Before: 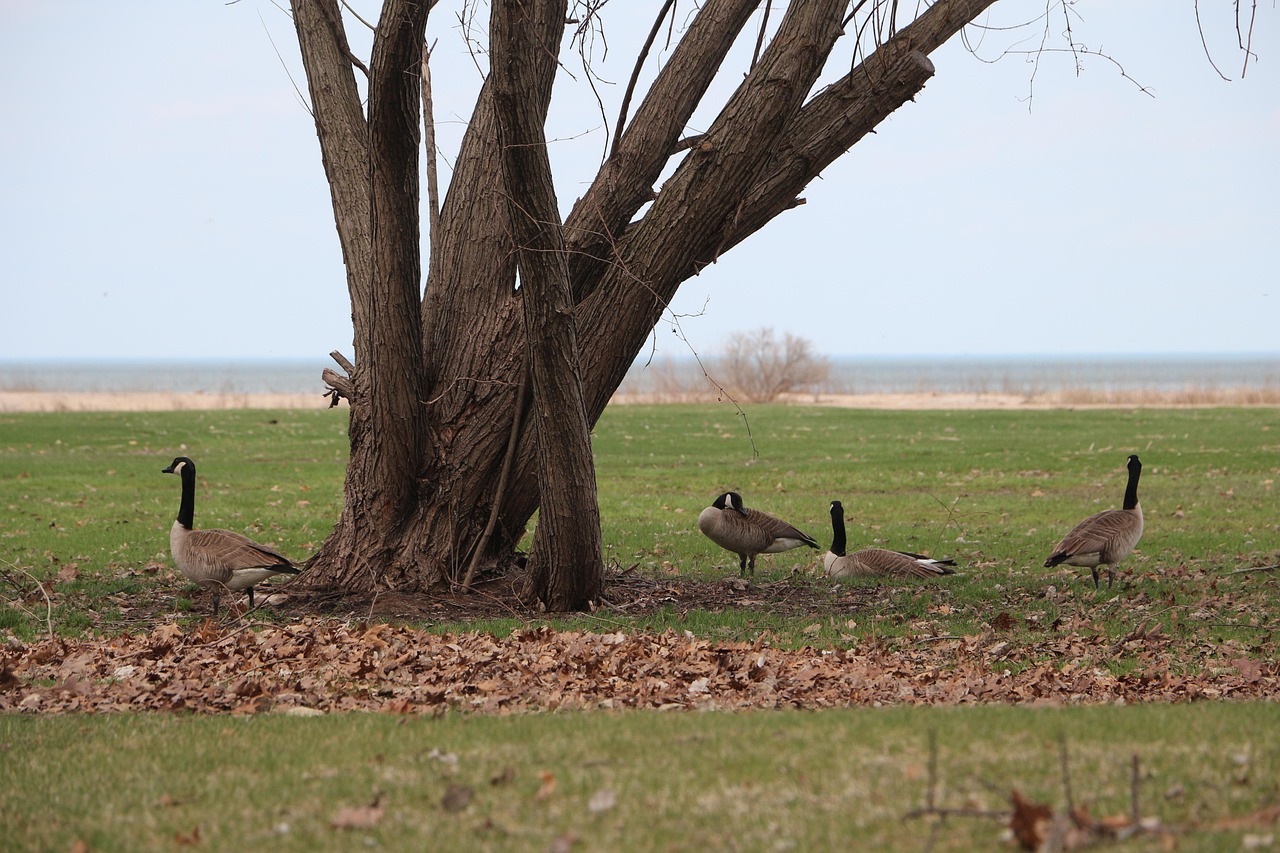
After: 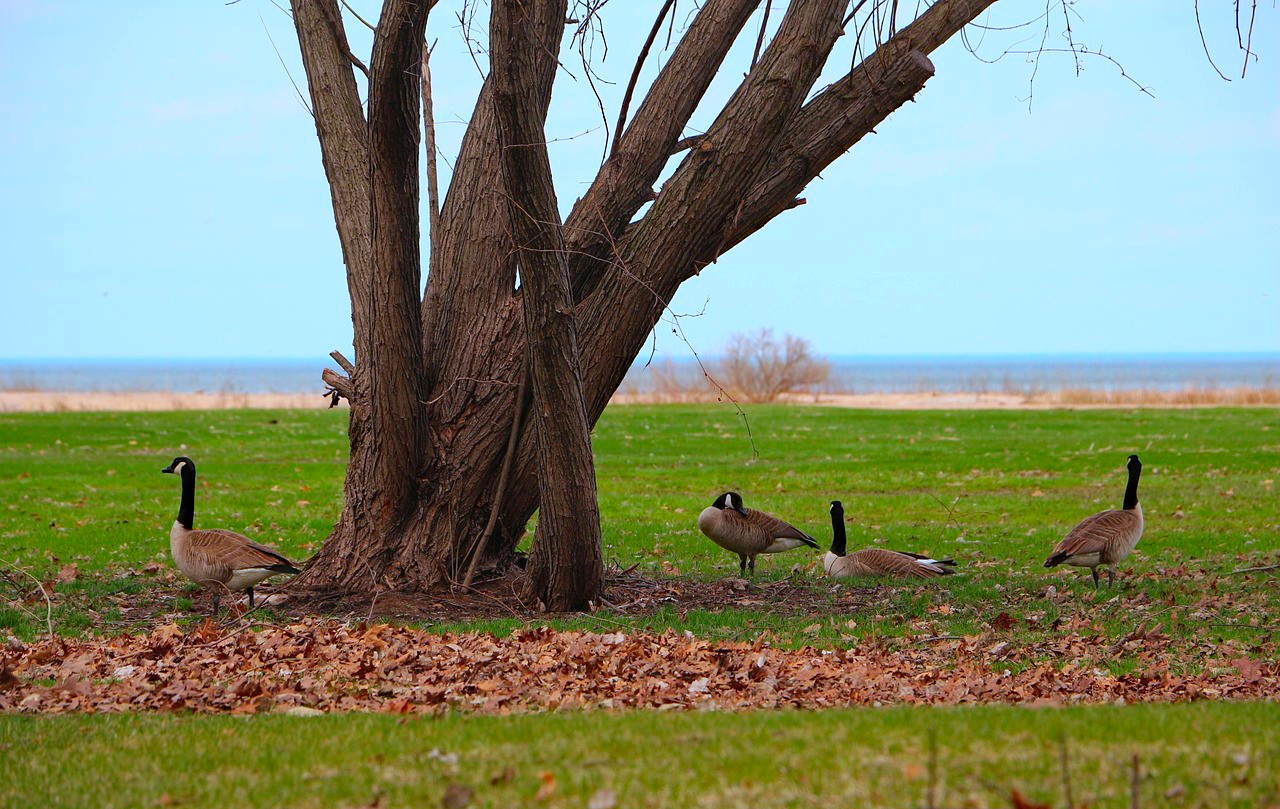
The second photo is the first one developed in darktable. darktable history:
crop and rotate: top 0.003%, bottom 5.111%
color calibration: x 0.366, y 0.379, temperature 4404.59 K
color correction: highlights b* -0.047, saturation 1.79
haze removal: strength 0.295, distance 0.253, compatibility mode true, adaptive false
